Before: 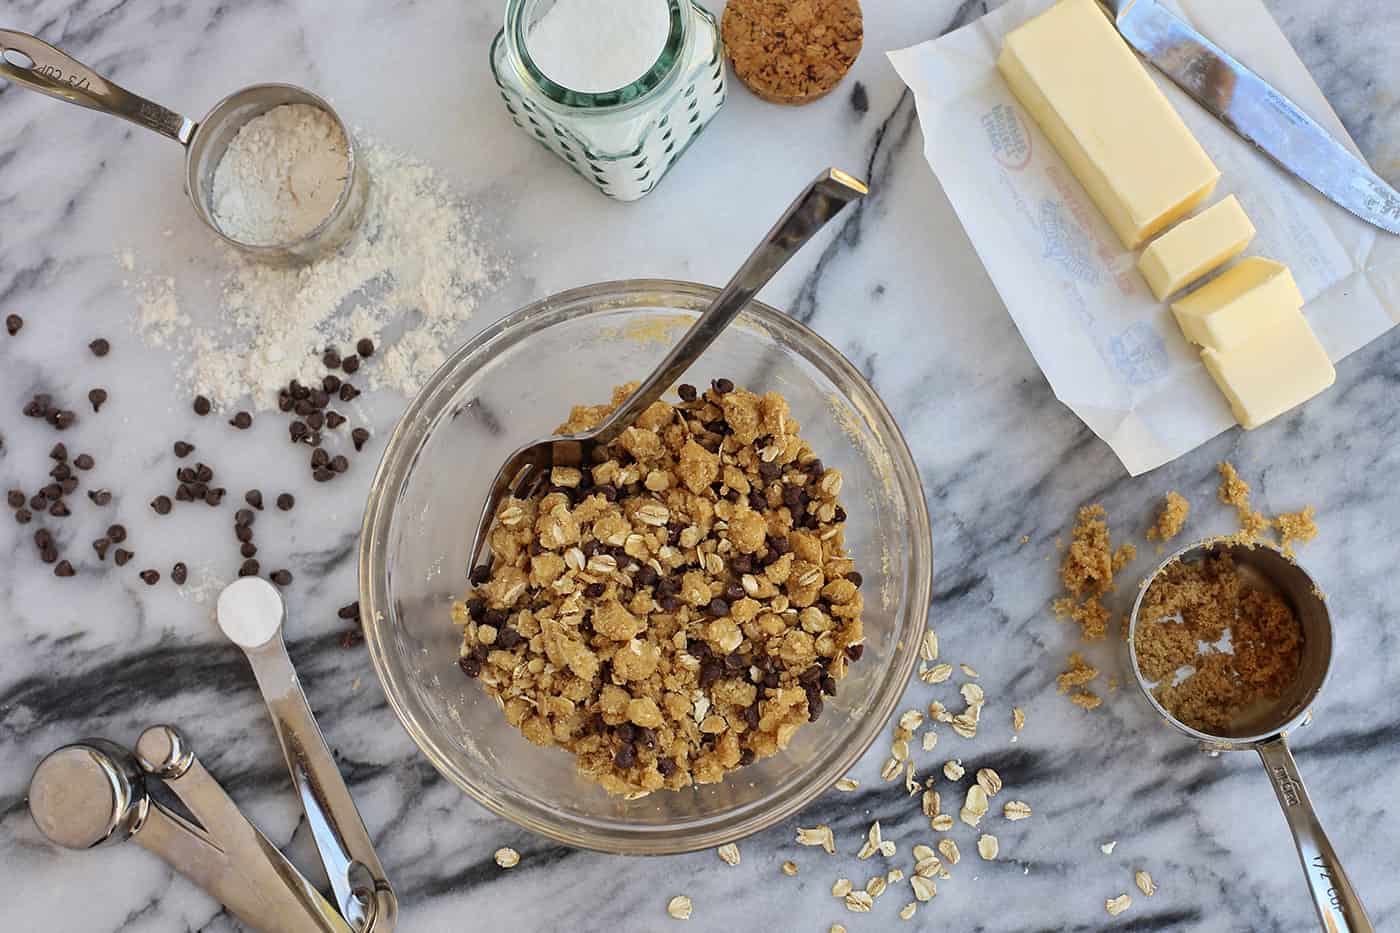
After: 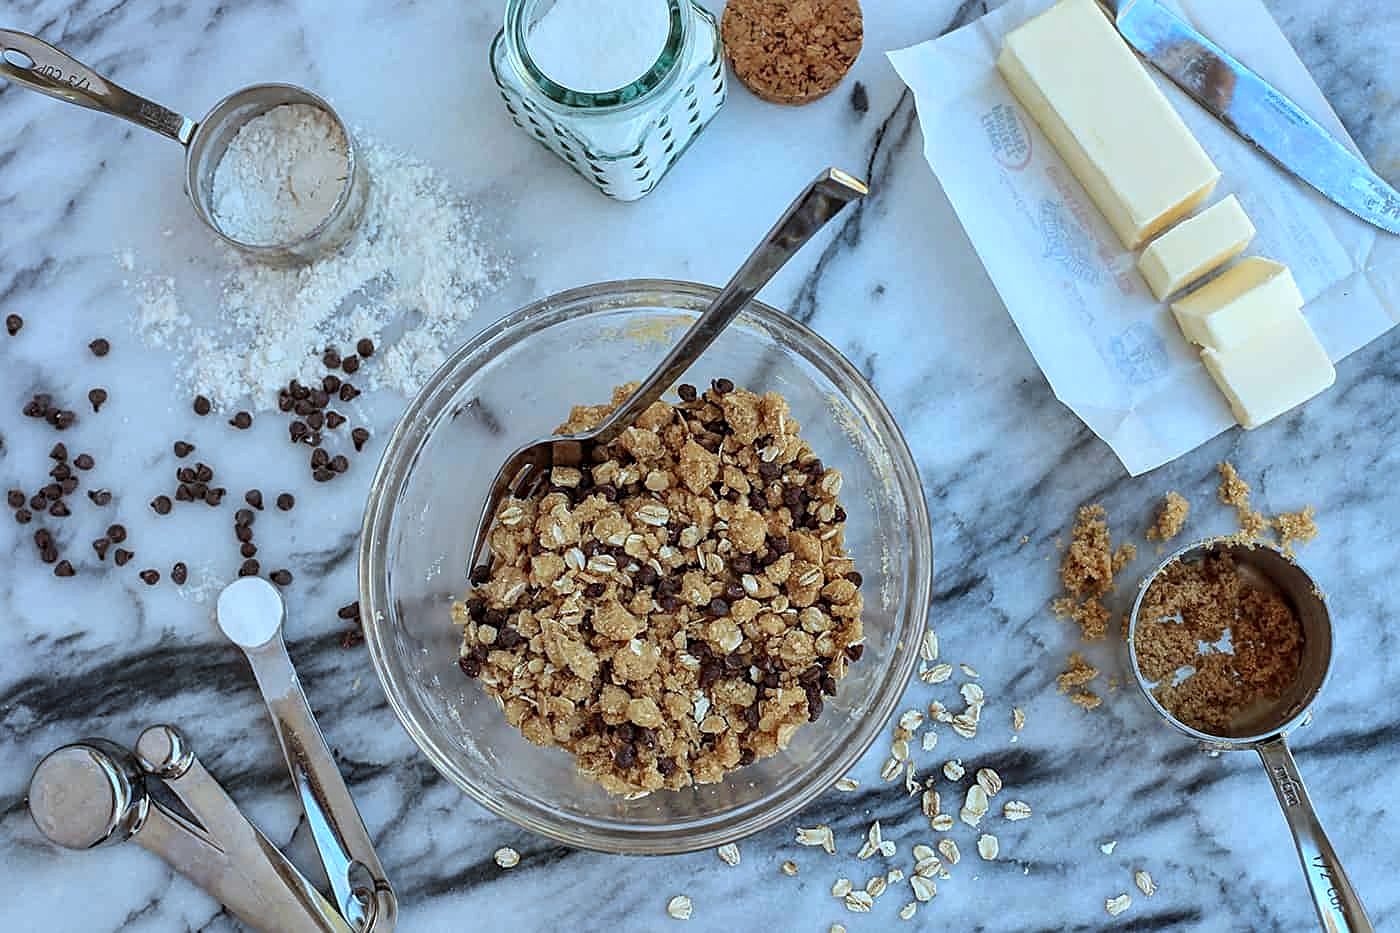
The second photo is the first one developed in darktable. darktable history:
local contrast: on, module defaults
color correction: highlights a* -9.05, highlights b* -23.02
sharpen: on, module defaults
